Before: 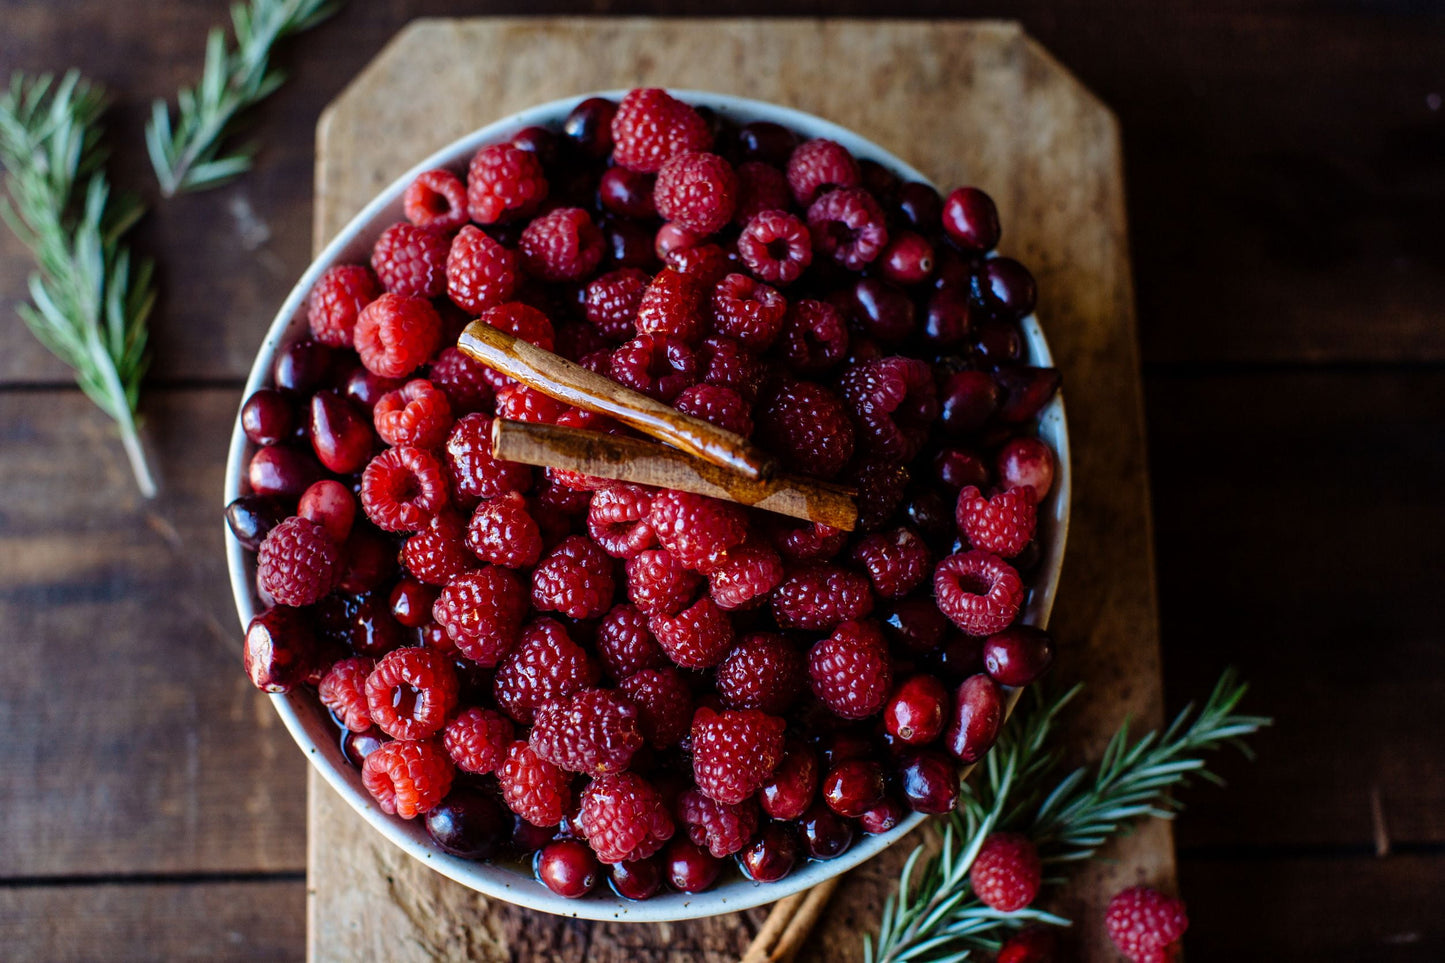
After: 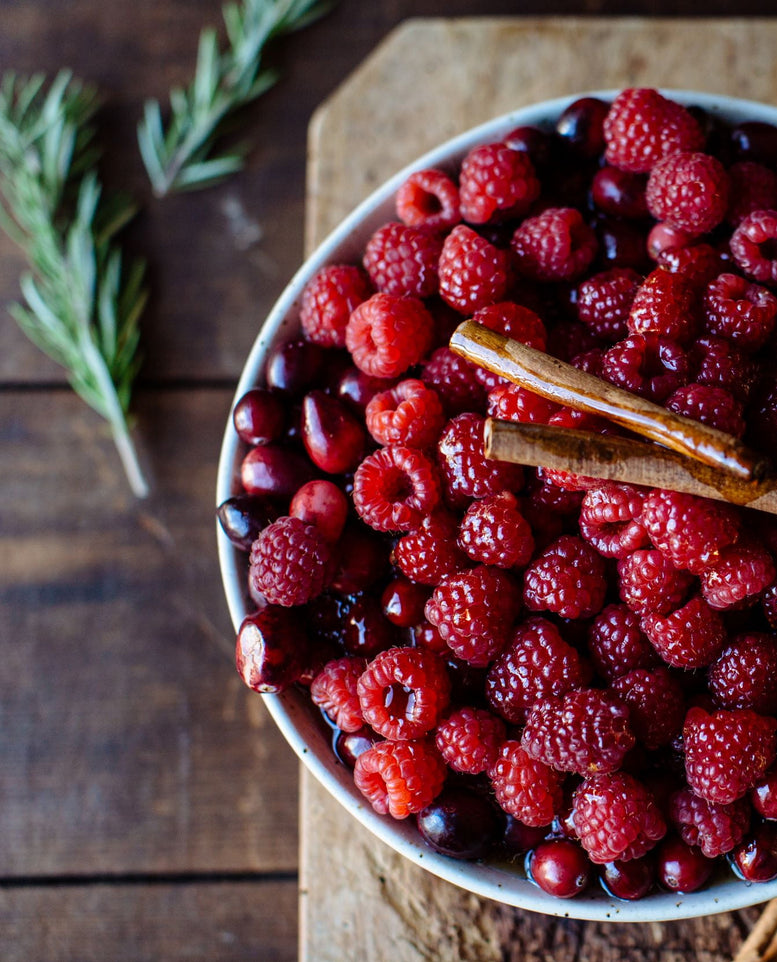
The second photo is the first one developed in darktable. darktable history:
crop: left 0.587%, right 45.588%, bottom 0.086%
rotate and perspective: automatic cropping off
